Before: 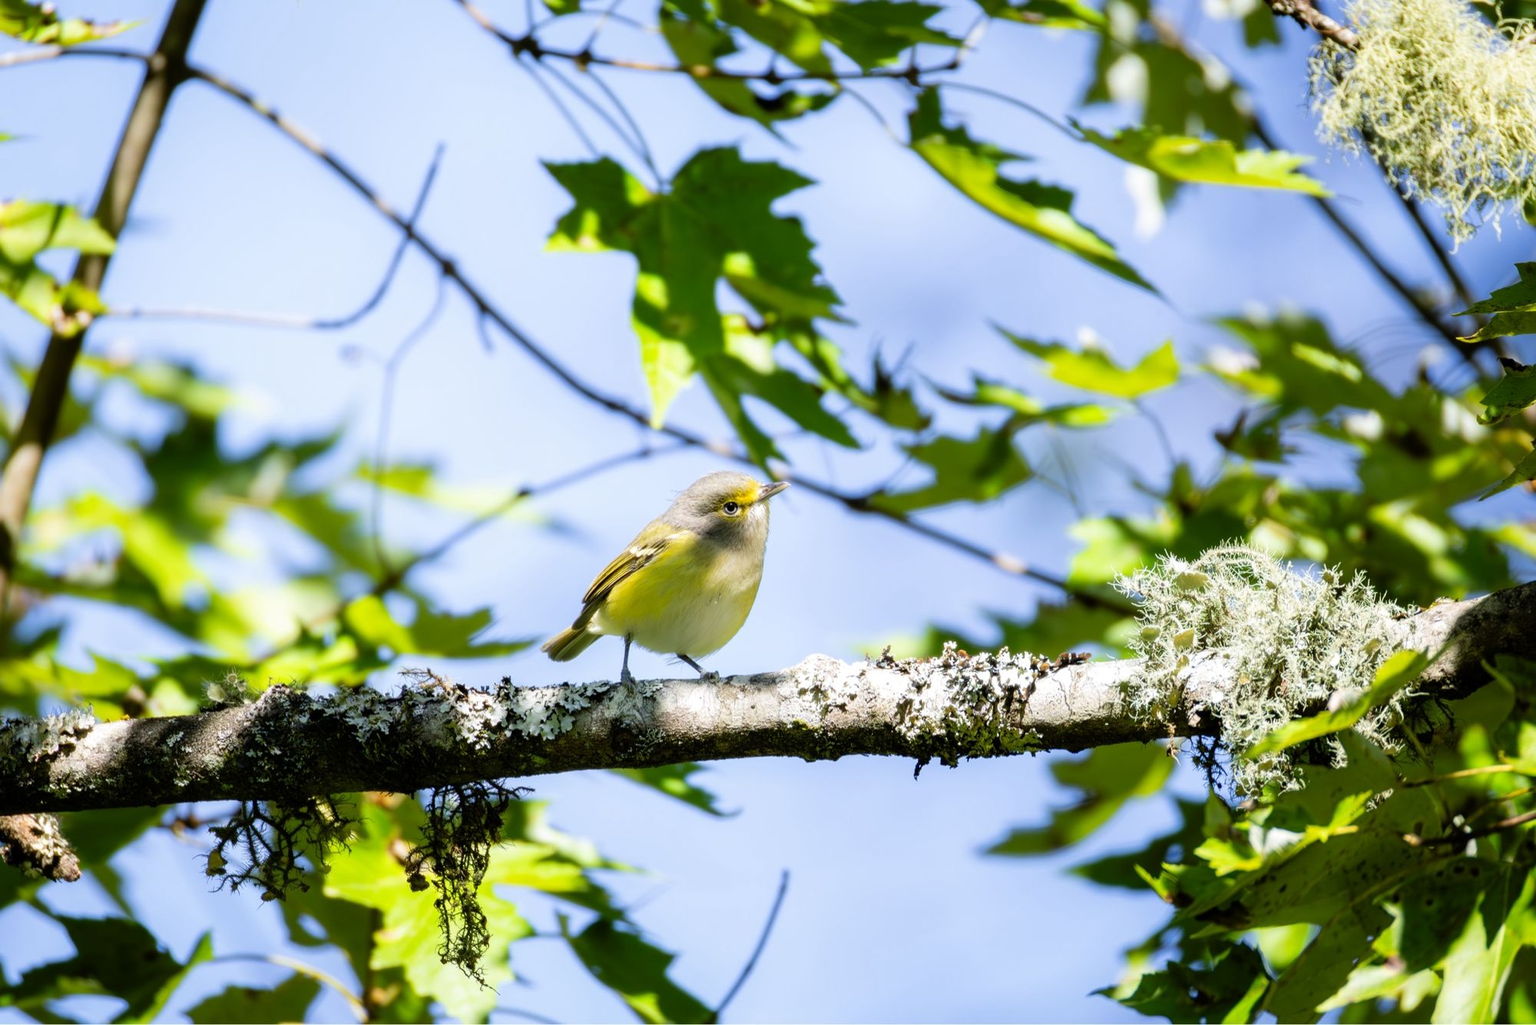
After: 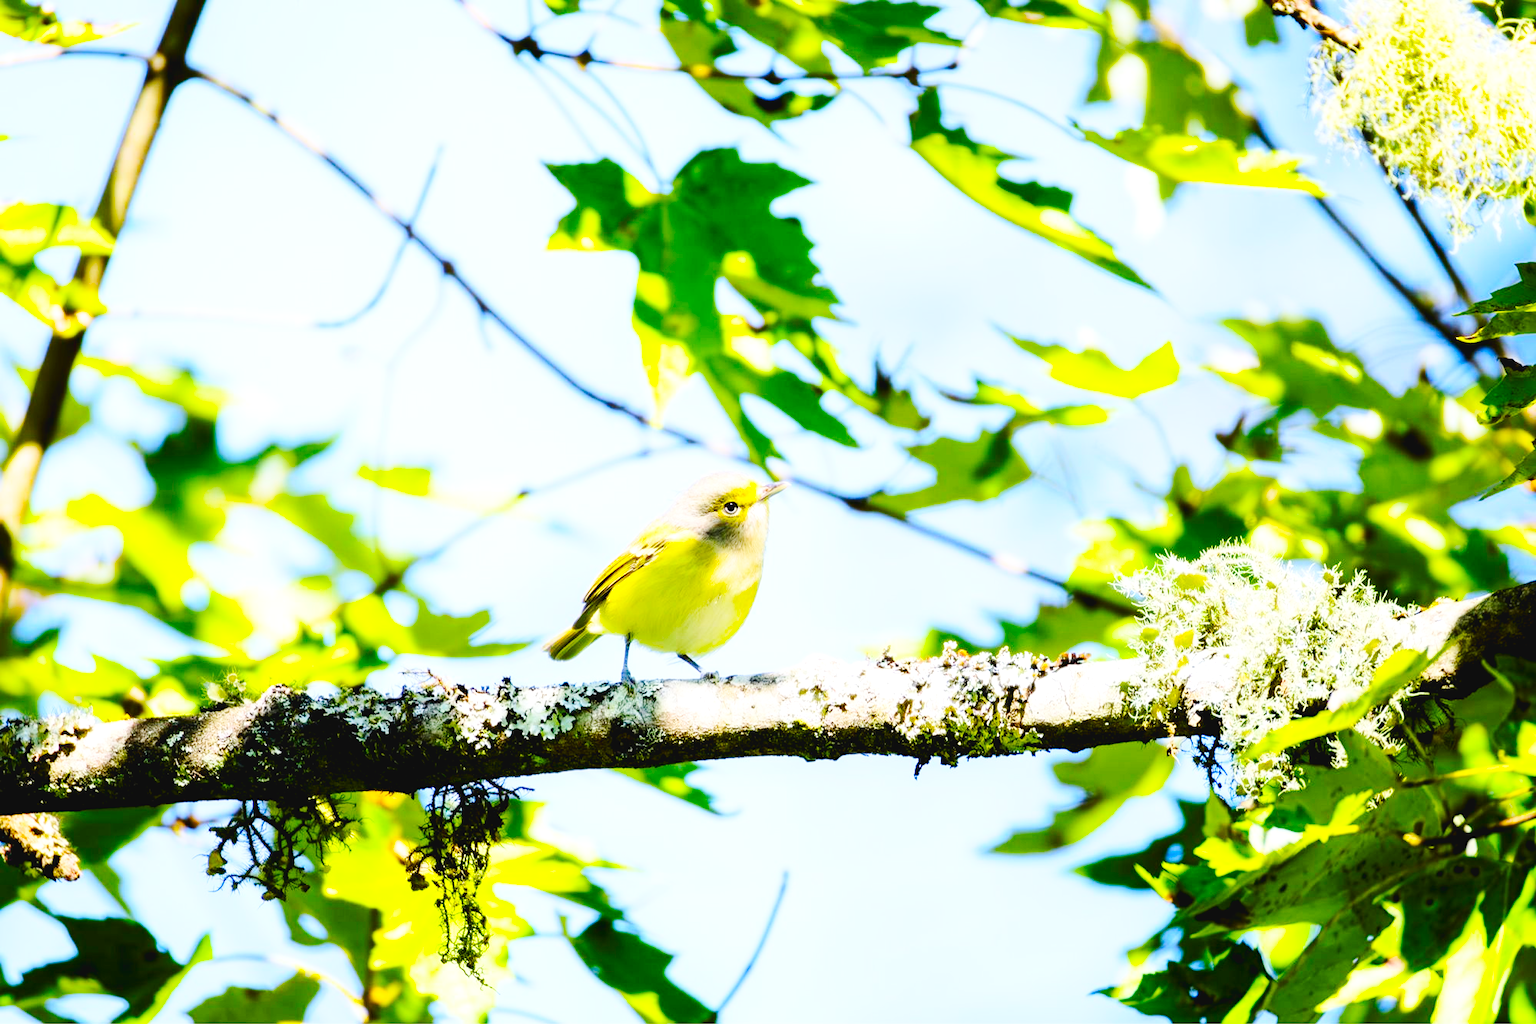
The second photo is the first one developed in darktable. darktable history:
color balance rgb: linear chroma grading › shadows -8.542%, linear chroma grading › global chroma 9.931%, perceptual saturation grading › global saturation 30.712%
base curve: curves: ch0 [(0, 0.007) (0.028, 0.063) (0.121, 0.311) (0.46, 0.743) (0.859, 0.957) (1, 1)], preserve colors none
exposure: black level correction 0.004, exposure 0.381 EV, compensate highlight preservation false
sharpen: radius 2.929, amount 0.874, threshold 47.18
contrast brightness saturation: contrast 0.185, saturation 0.306
